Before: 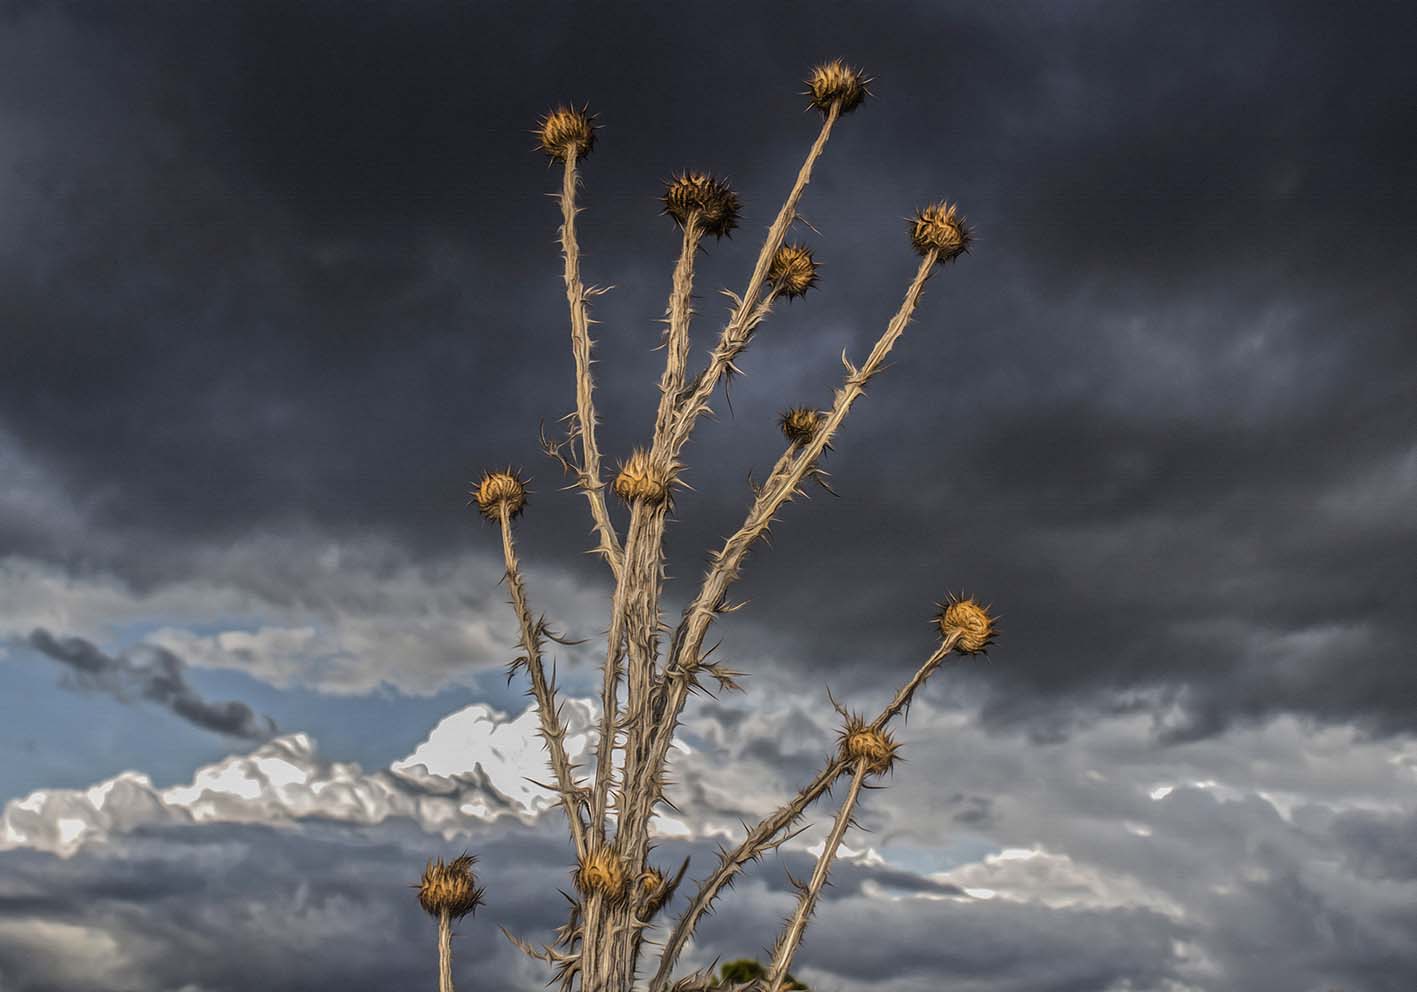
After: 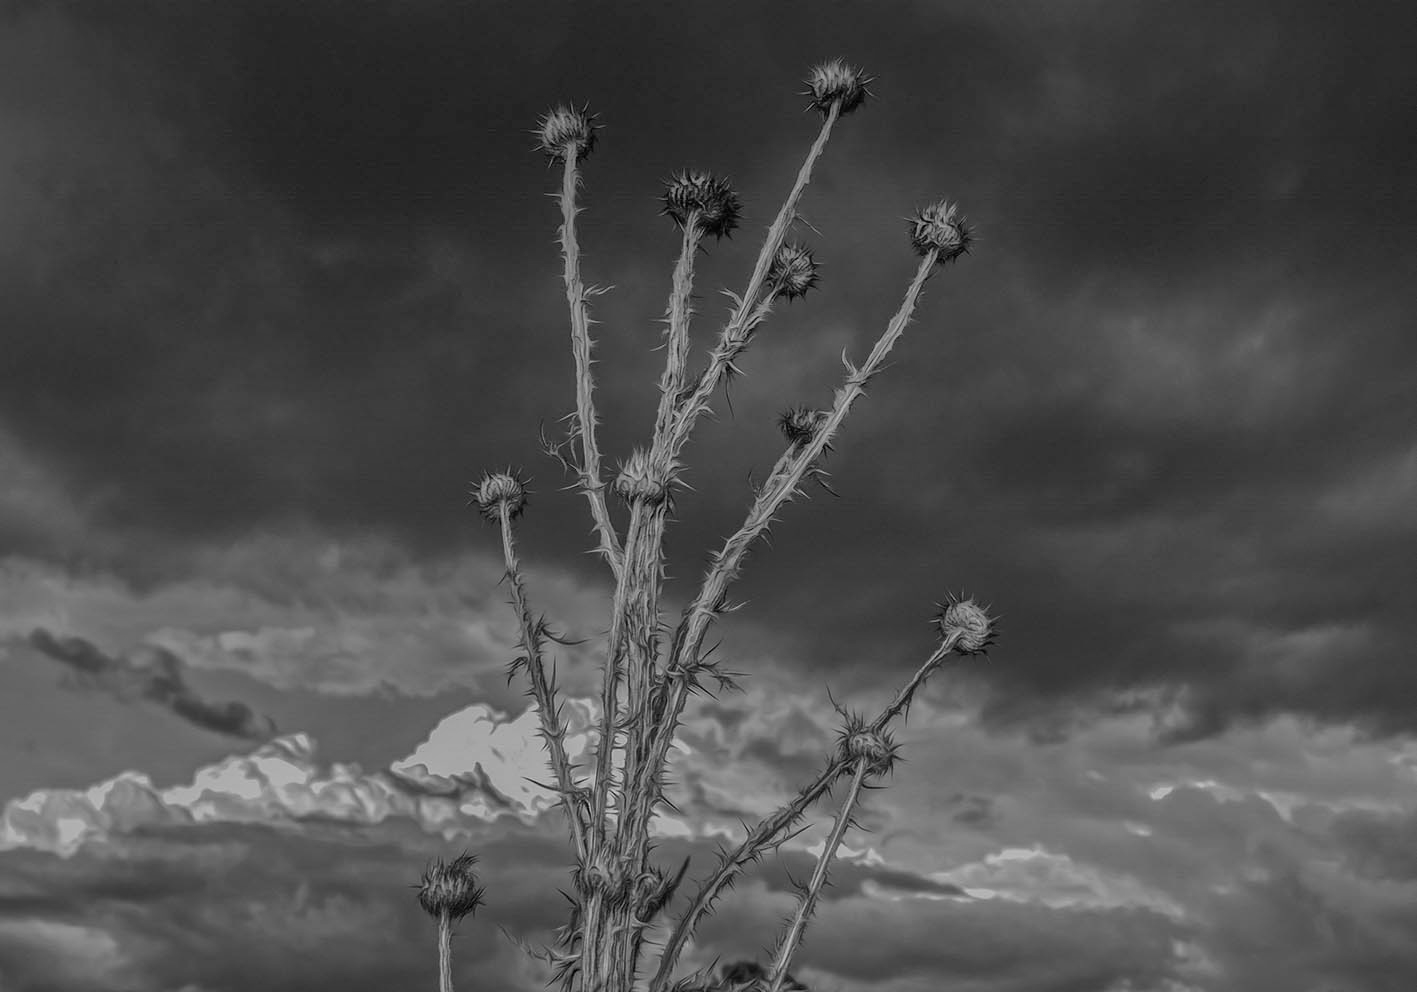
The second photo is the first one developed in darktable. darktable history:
exposure: exposure -0.36 EV, compensate highlight preservation false
monochrome: a 26.22, b 42.67, size 0.8
shadows and highlights: on, module defaults
